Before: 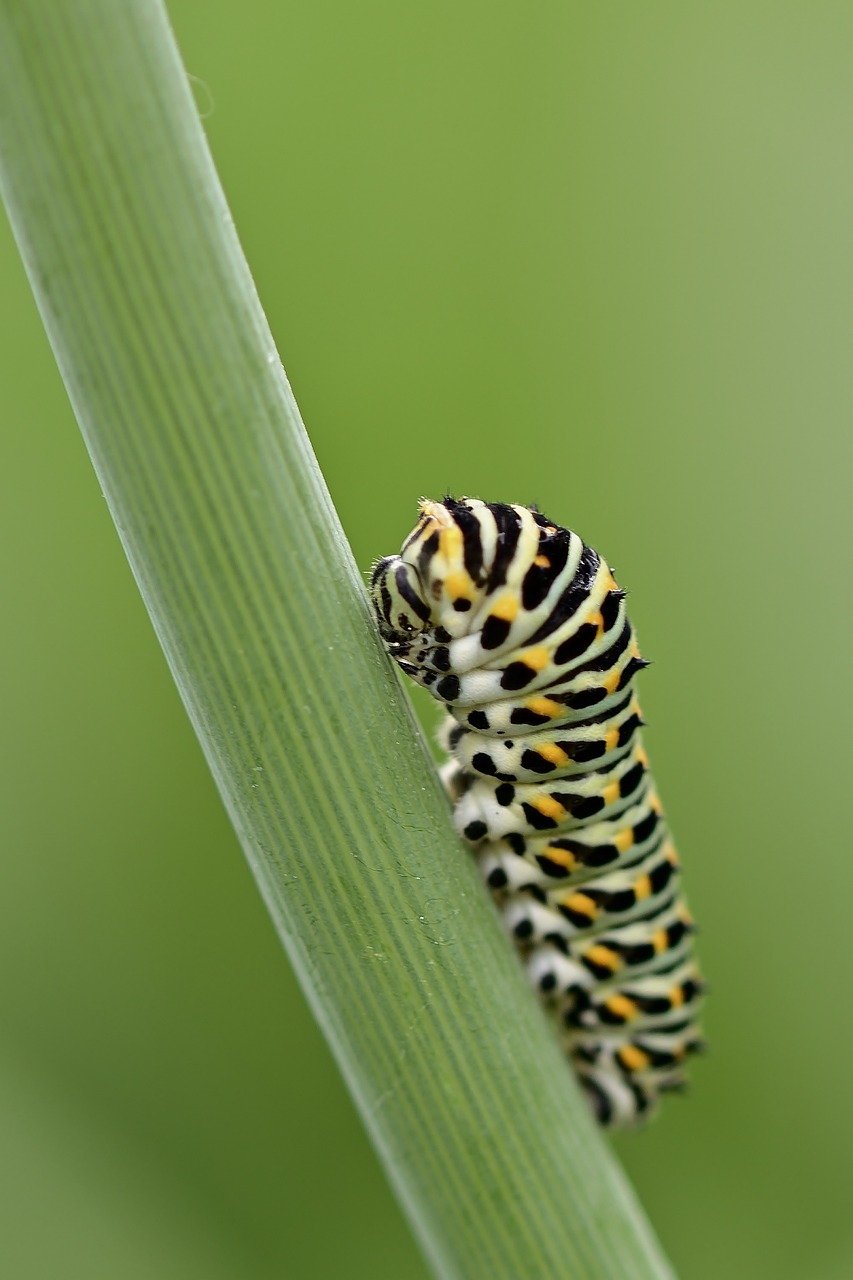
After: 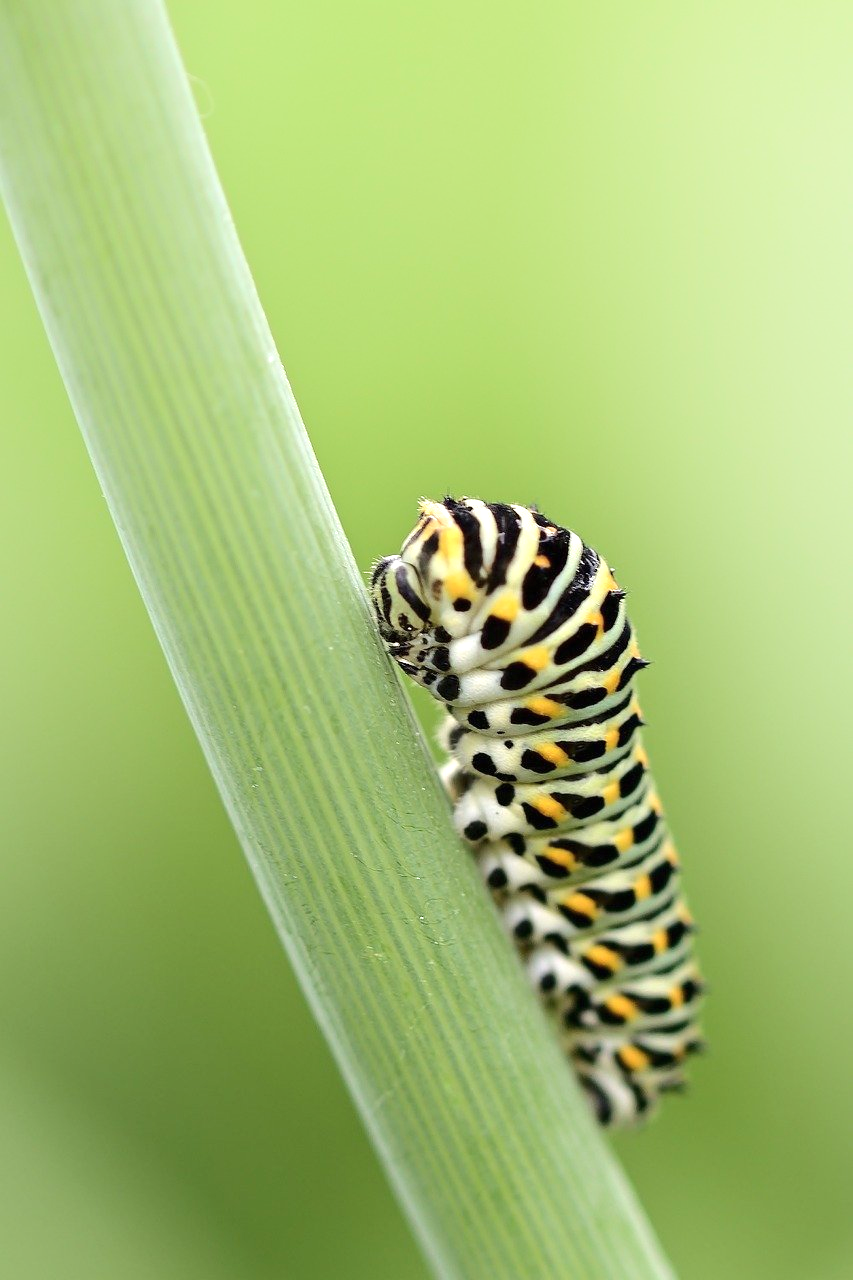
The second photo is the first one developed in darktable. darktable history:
shadows and highlights: shadows -21.84, highlights 99.89, highlights color adjustment 73.75%, soften with gaussian
exposure: black level correction 0, exposure 0.5 EV, compensate highlight preservation false
